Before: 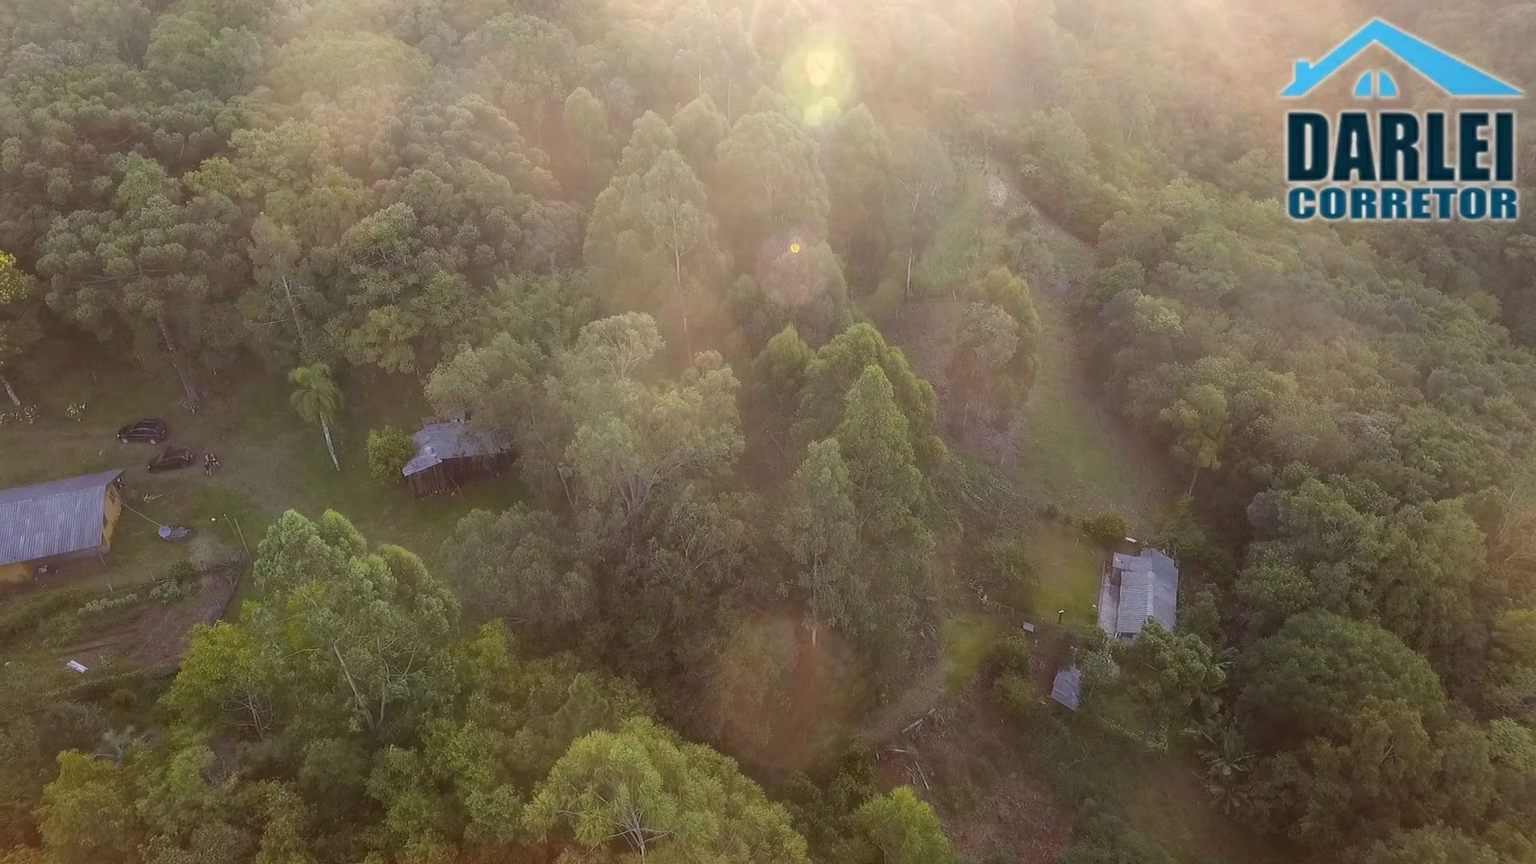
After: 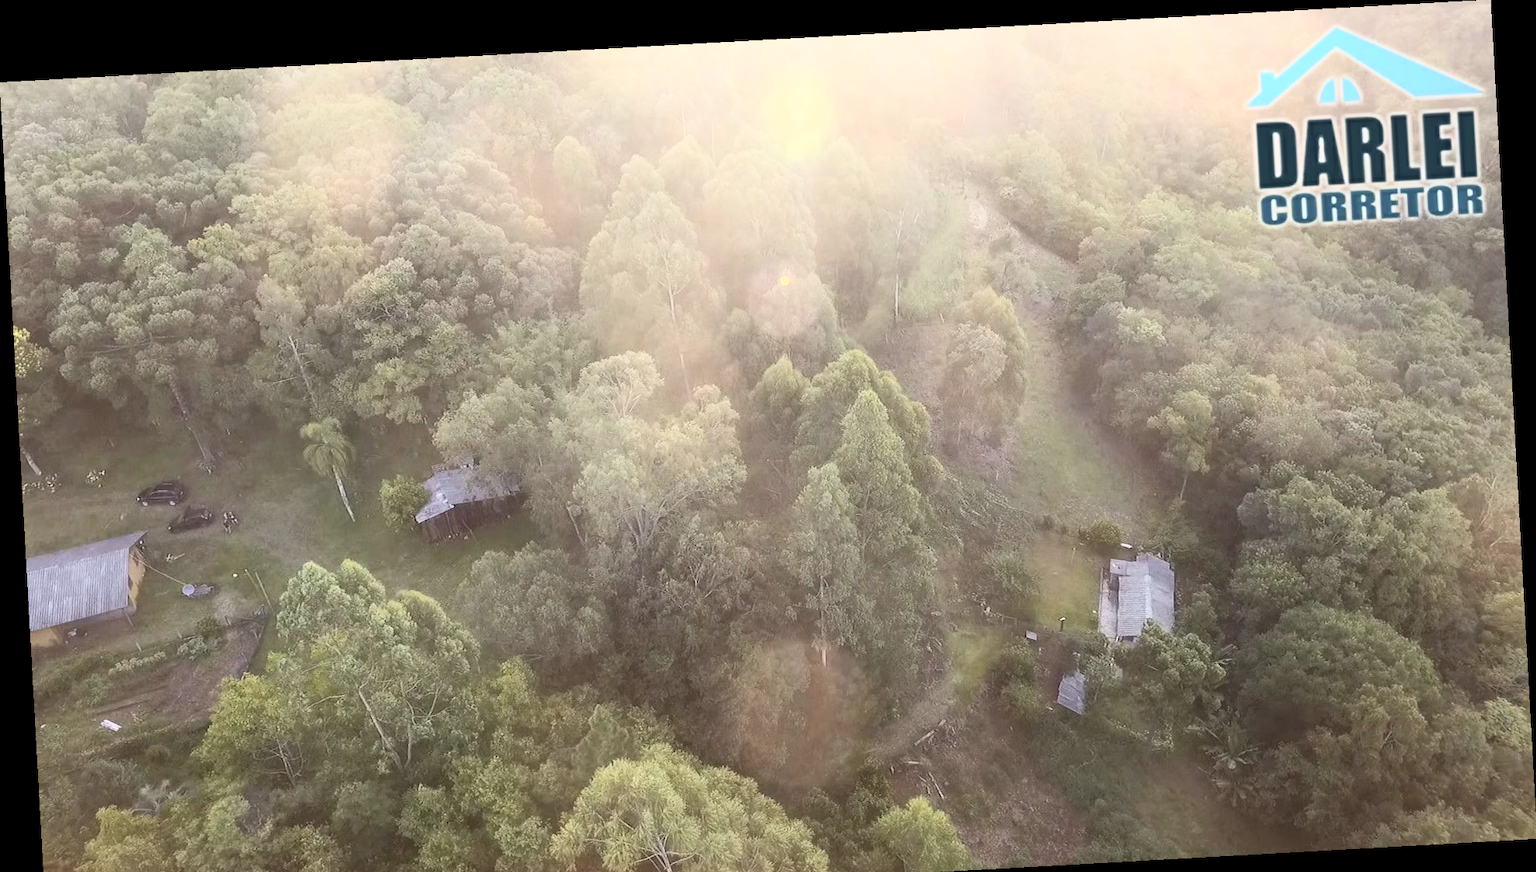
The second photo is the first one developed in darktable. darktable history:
tone equalizer: on, module defaults
crop and rotate: top 0%, bottom 5.097%
contrast brightness saturation: contrast 0.43, brightness 0.56, saturation -0.19
rotate and perspective: rotation -3.18°, automatic cropping off
